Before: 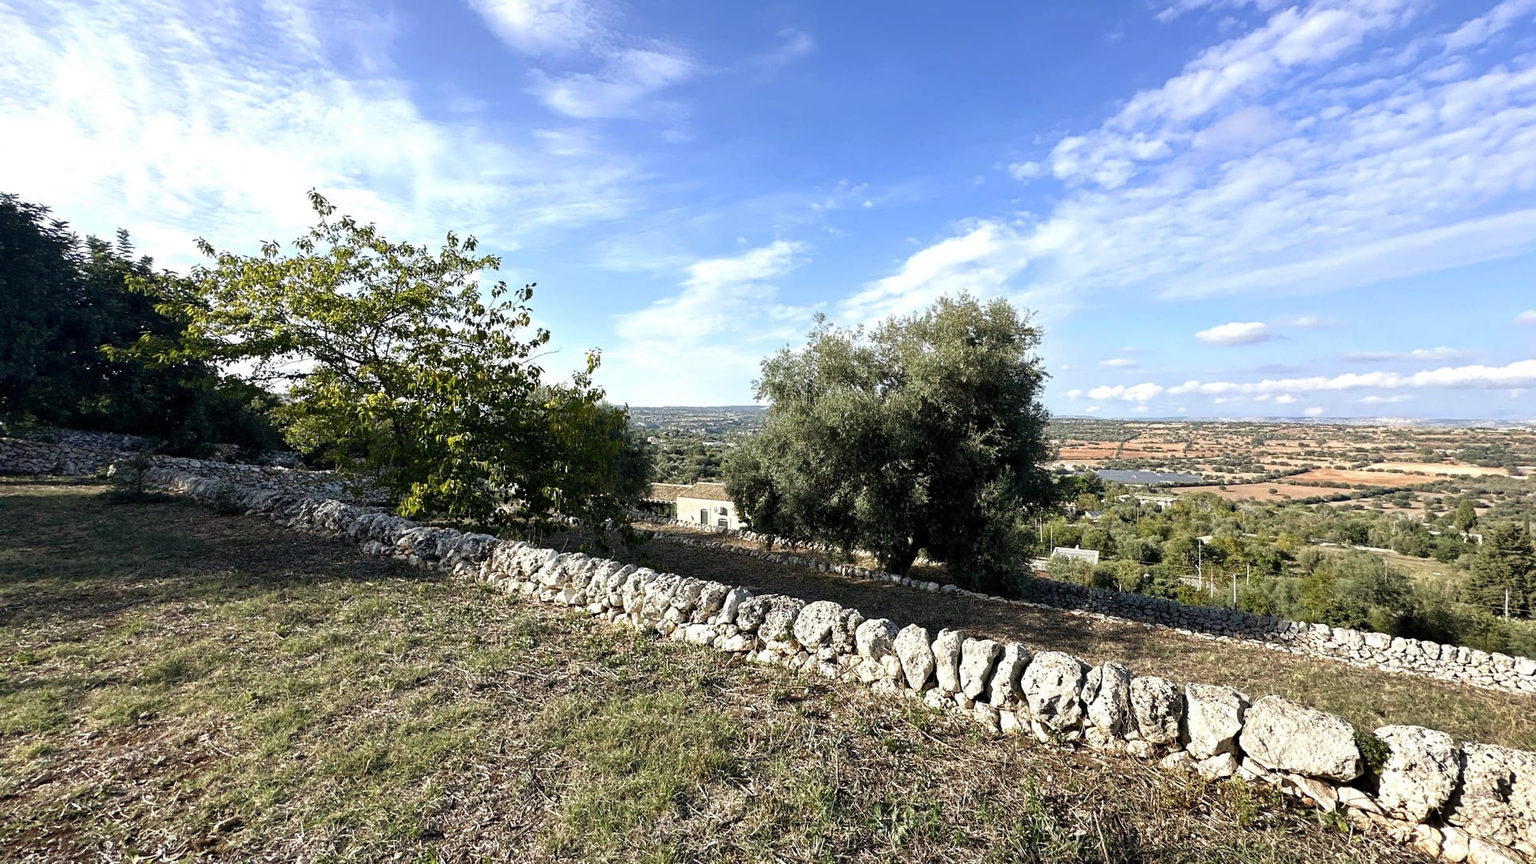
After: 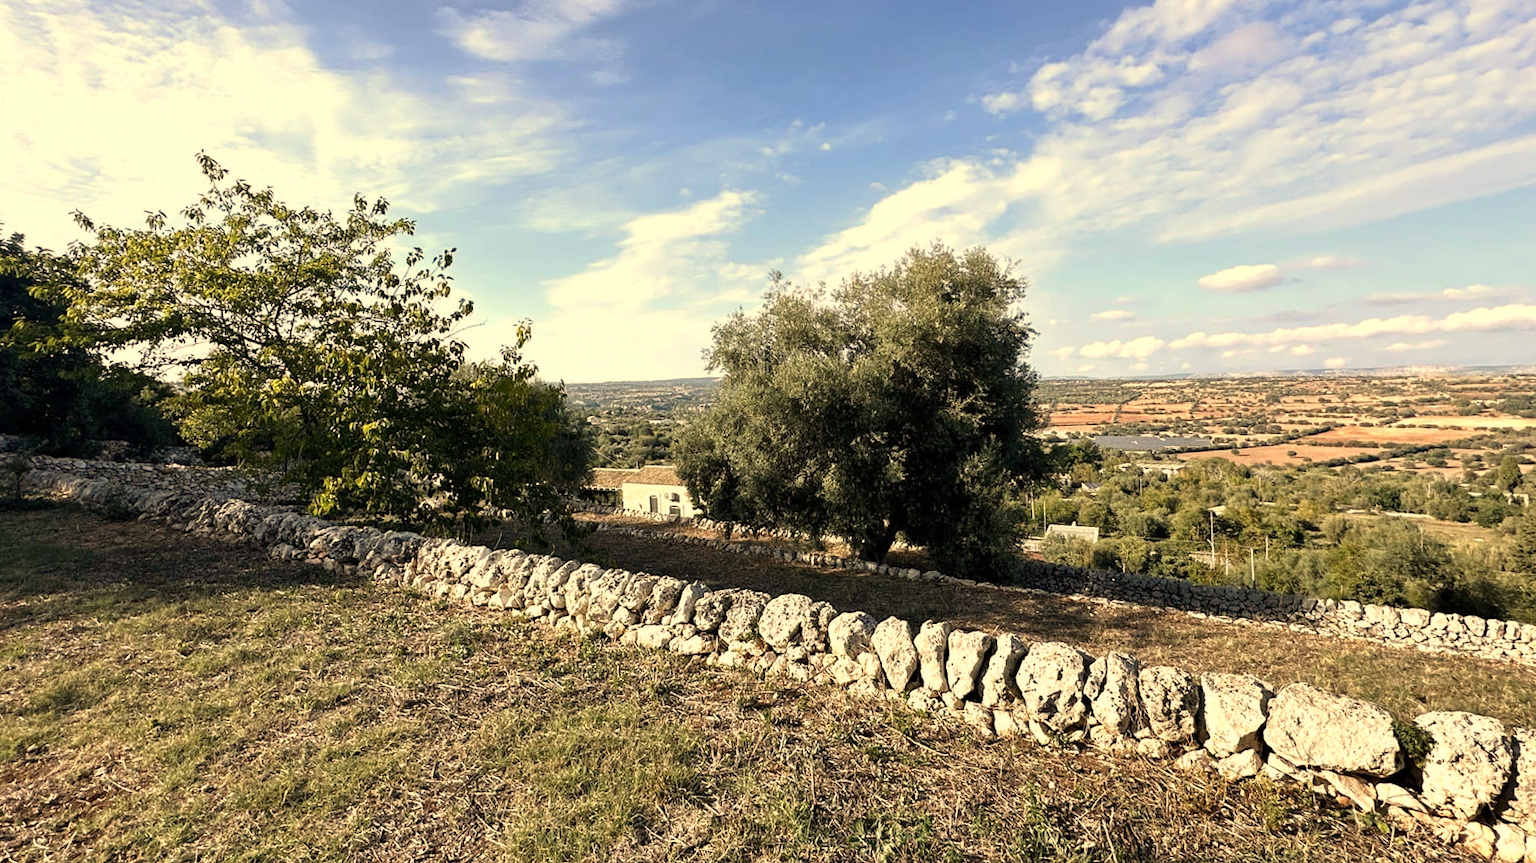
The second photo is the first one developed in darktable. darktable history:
crop and rotate: angle 1.96°, left 5.673%, top 5.673%
white balance: red 1.123, blue 0.83
